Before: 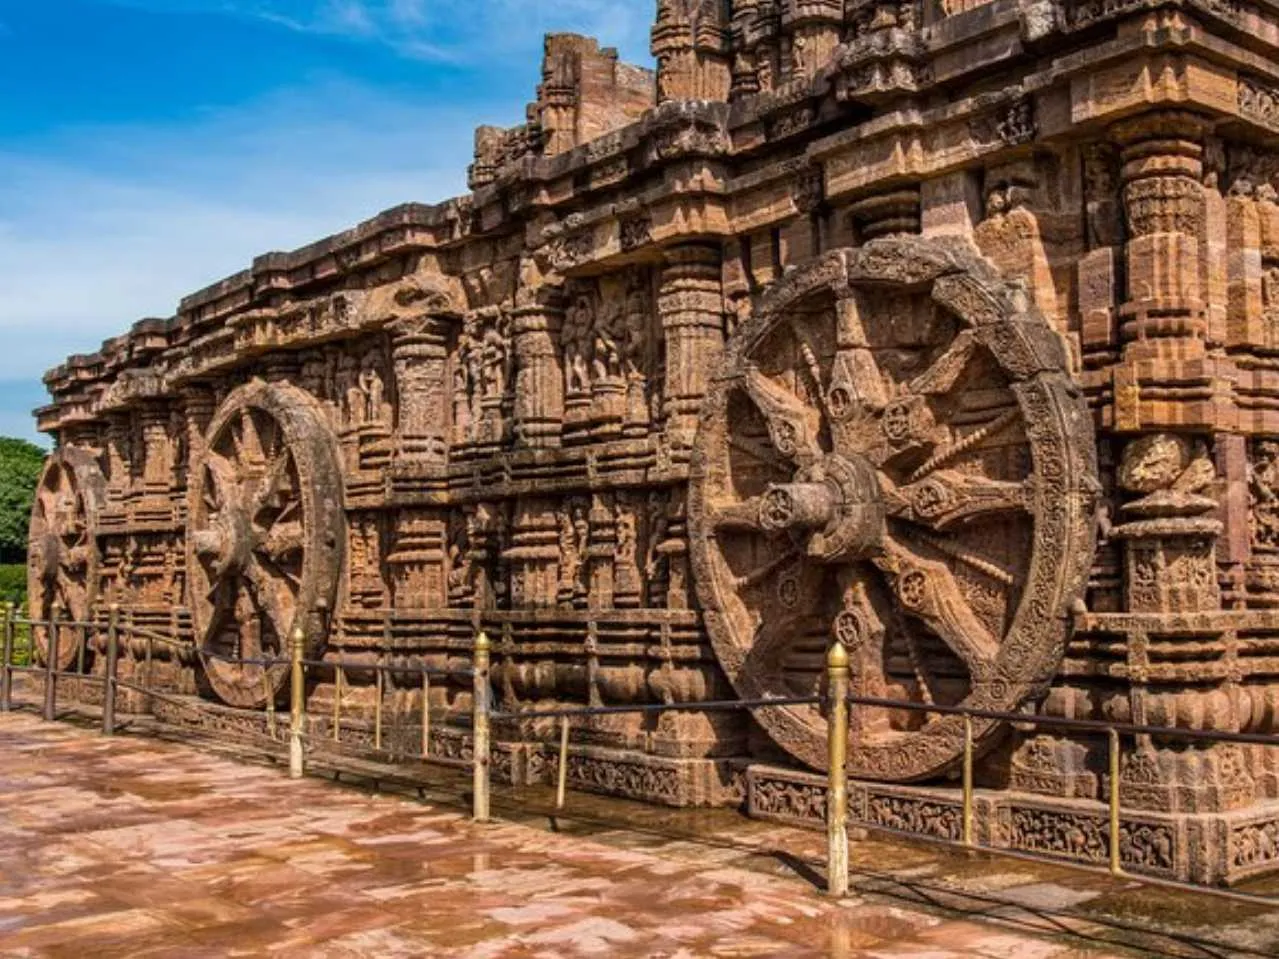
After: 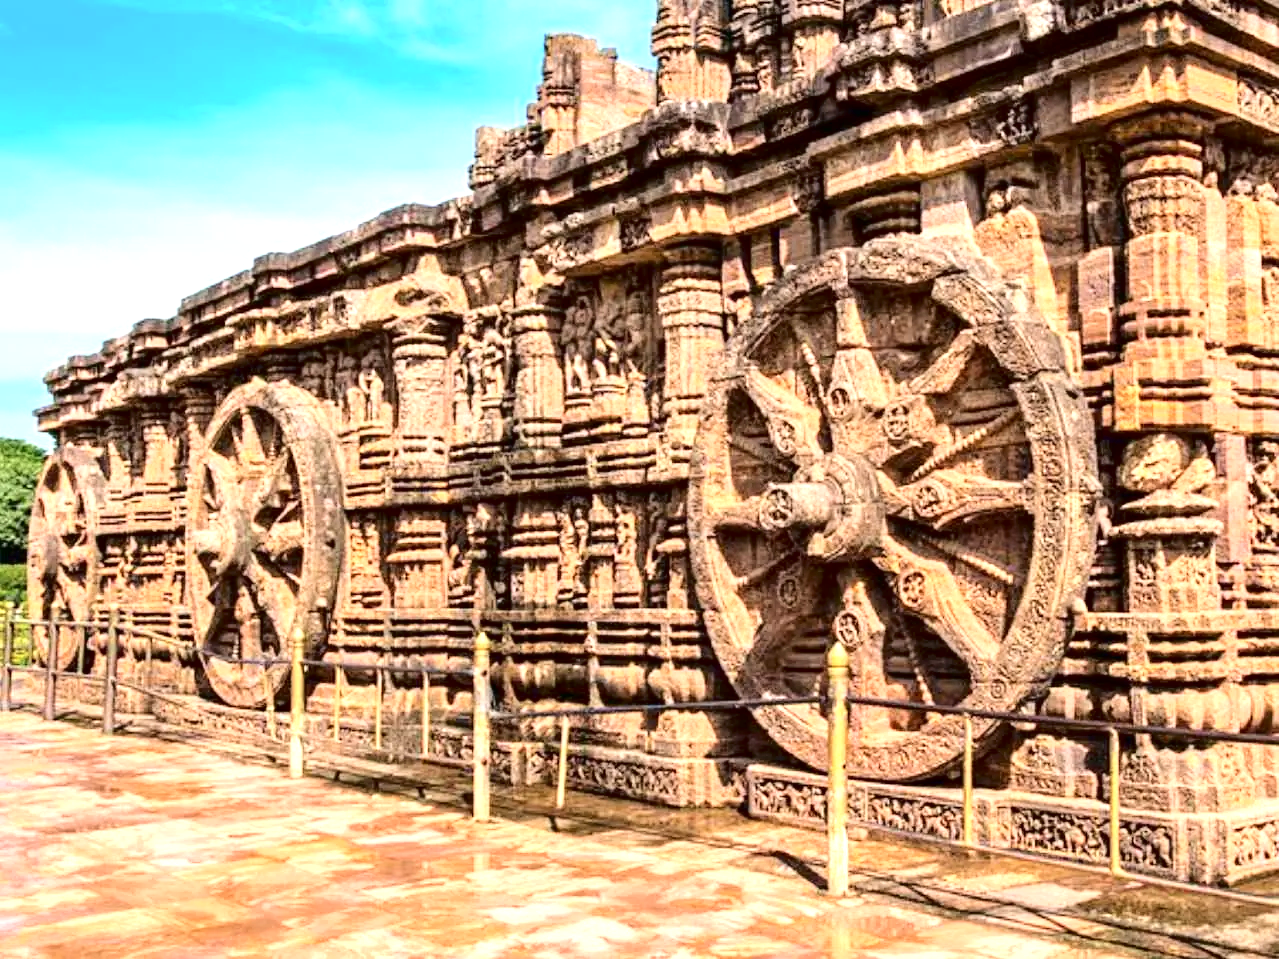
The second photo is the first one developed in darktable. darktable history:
tone curve: curves: ch0 [(0, 0) (0.003, 0.003) (0.011, 0.005) (0.025, 0.008) (0.044, 0.012) (0.069, 0.02) (0.1, 0.031) (0.136, 0.047) (0.177, 0.088) (0.224, 0.141) (0.277, 0.222) (0.335, 0.32) (0.399, 0.422) (0.468, 0.523) (0.543, 0.623) (0.623, 0.716) (0.709, 0.796) (0.801, 0.878) (0.898, 0.957) (1, 1)], color space Lab, independent channels, preserve colors none
exposure: black level correction 0, exposure 1.388 EV, compensate highlight preservation false
